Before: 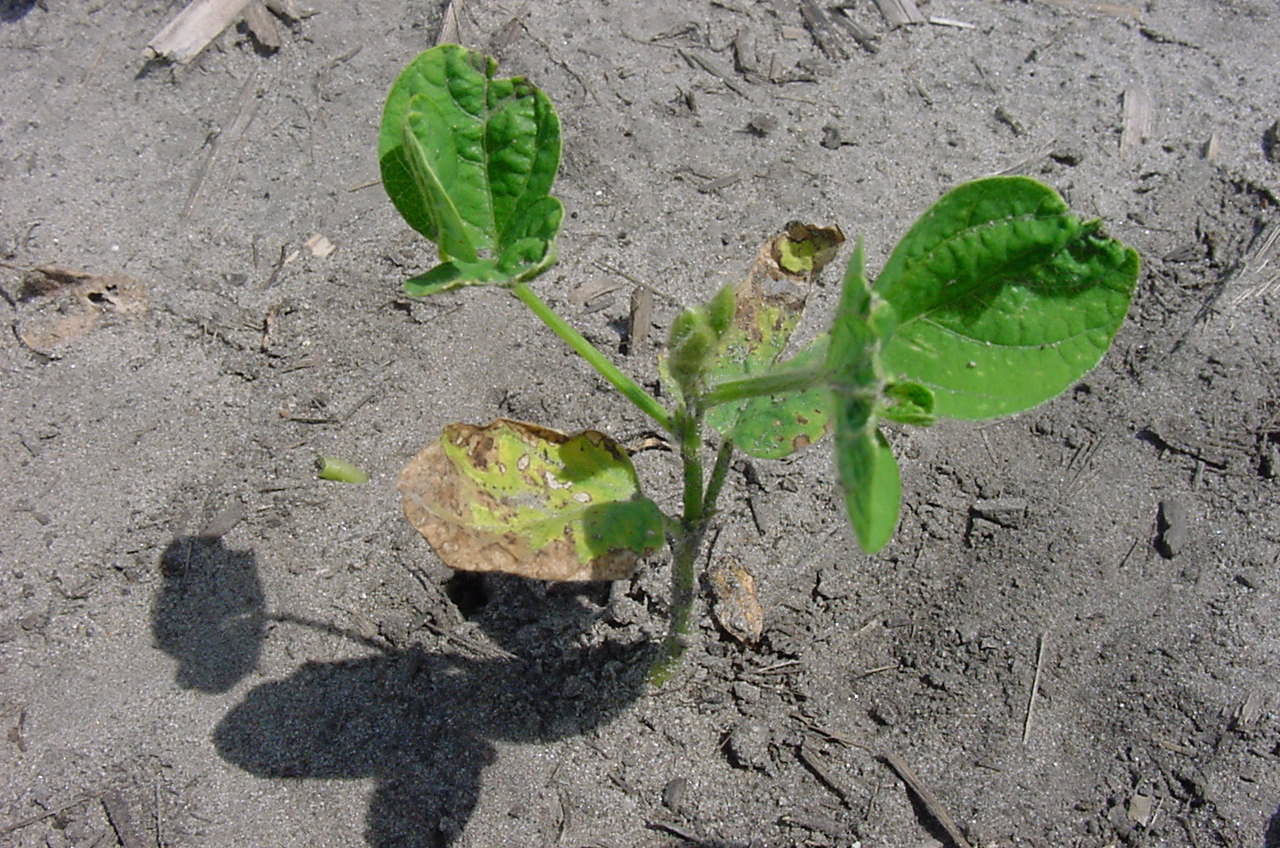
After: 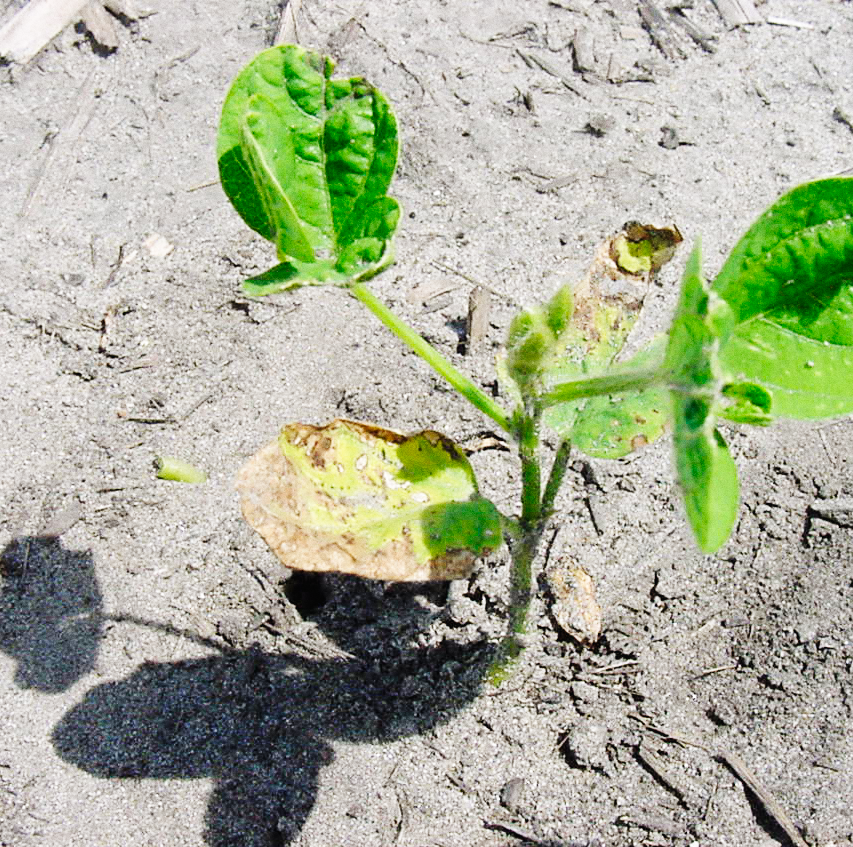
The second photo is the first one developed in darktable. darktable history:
exposure: exposure -0.153 EV, compensate highlight preservation false
grain: coarseness 0.09 ISO
base curve: curves: ch0 [(0, 0.003) (0.001, 0.002) (0.006, 0.004) (0.02, 0.022) (0.048, 0.086) (0.094, 0.234) (0.162, 0.431) (0.258, 0.629) (0.385, 0.8) (0.548, 0.918) (0.751, 0.988) (1, 1)], preserve colors none
crop and rotate: left 12.673%, right 20.66%
